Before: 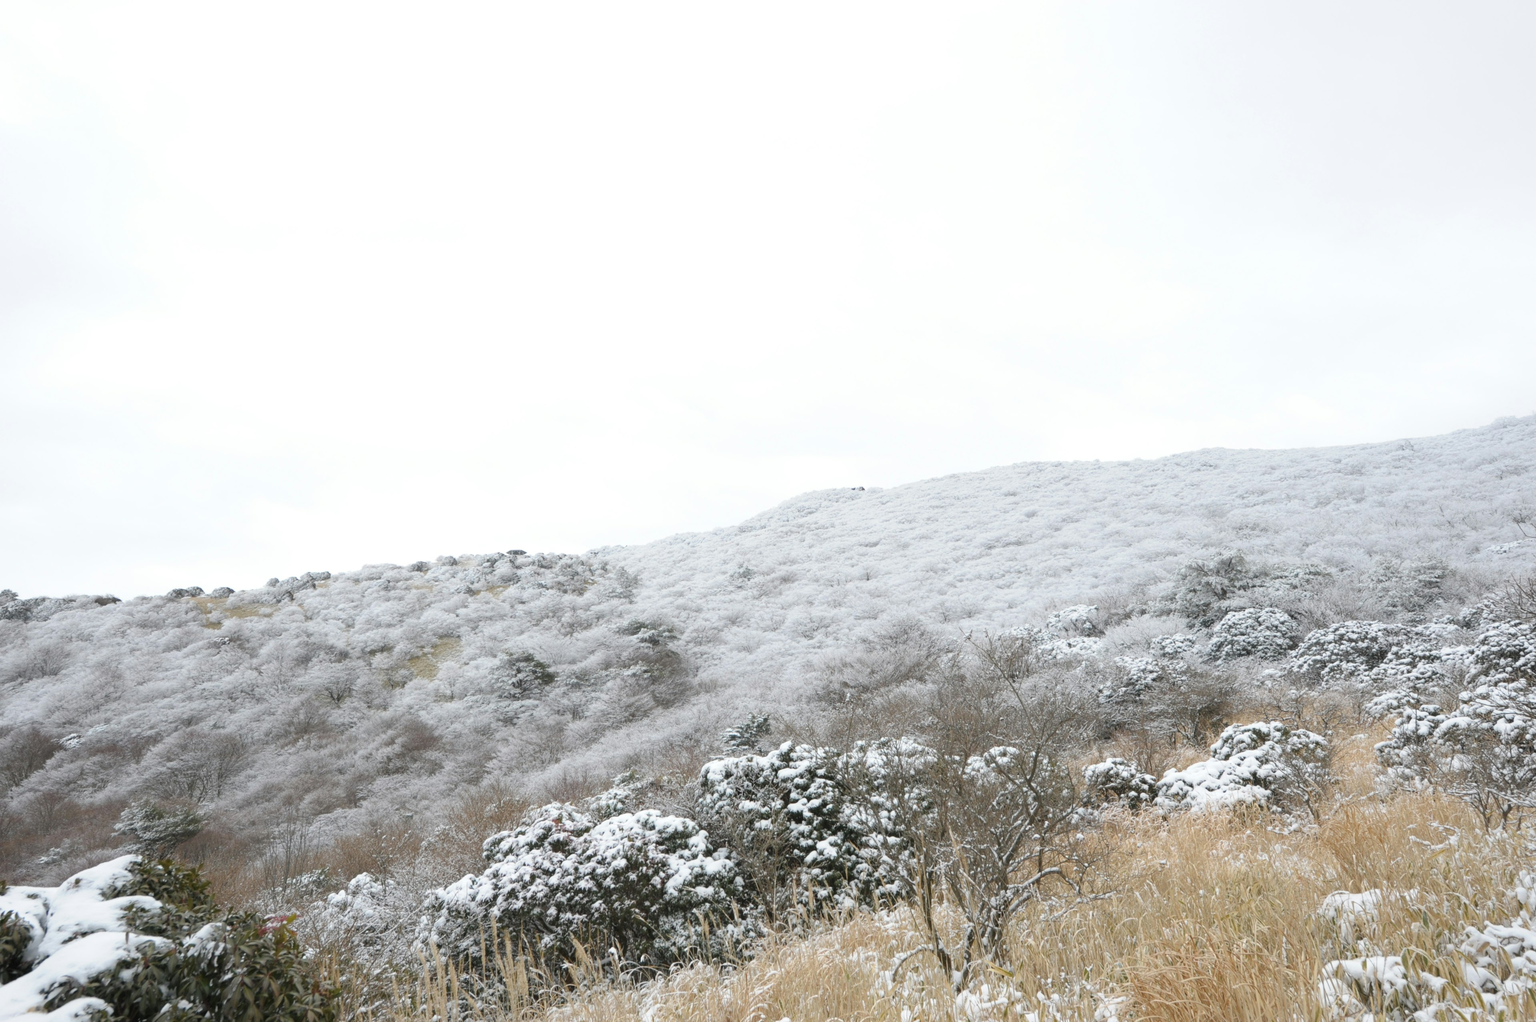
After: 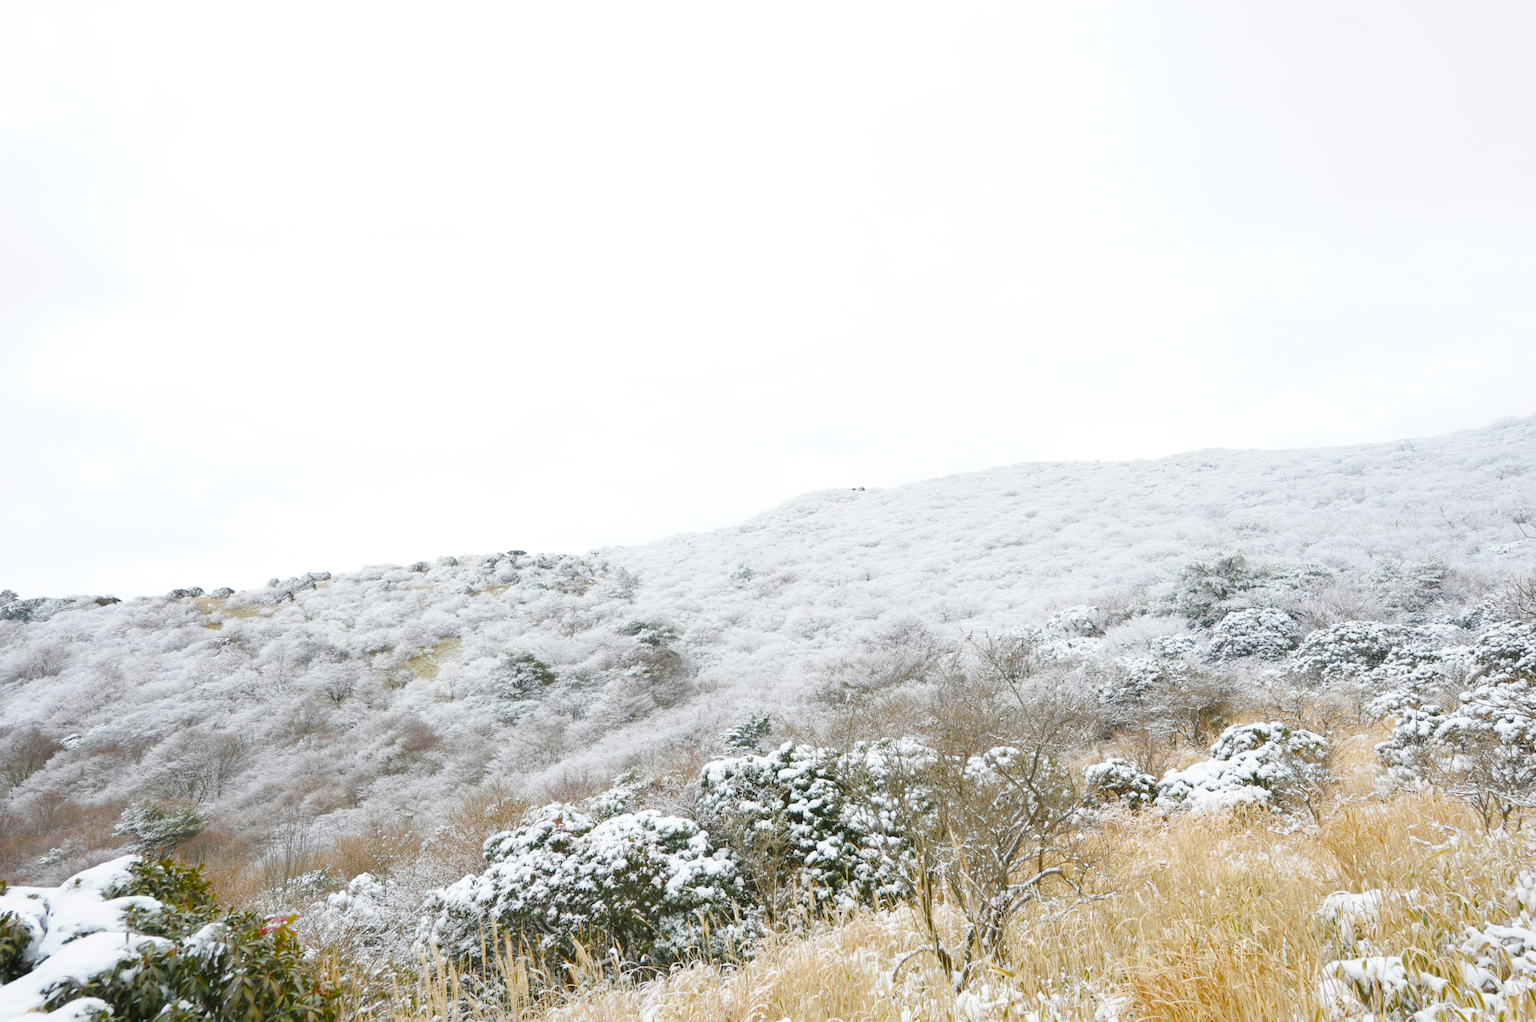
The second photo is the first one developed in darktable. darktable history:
color balance rgb: perceptual saturation grading › global saturation 45.949%, perceptual saturation grading › highlights -49.256%, perceptual saturation grading › shadows 29.42%, global vibrance 30.155%
shadows and highlights: shadows 36.95, highlights -27.95, soften with gaussian
base curve: curves: ch0 [(0, 0) (0.204, 0.334) (0.55, 0.733) (1, 1)], preserve colors none
